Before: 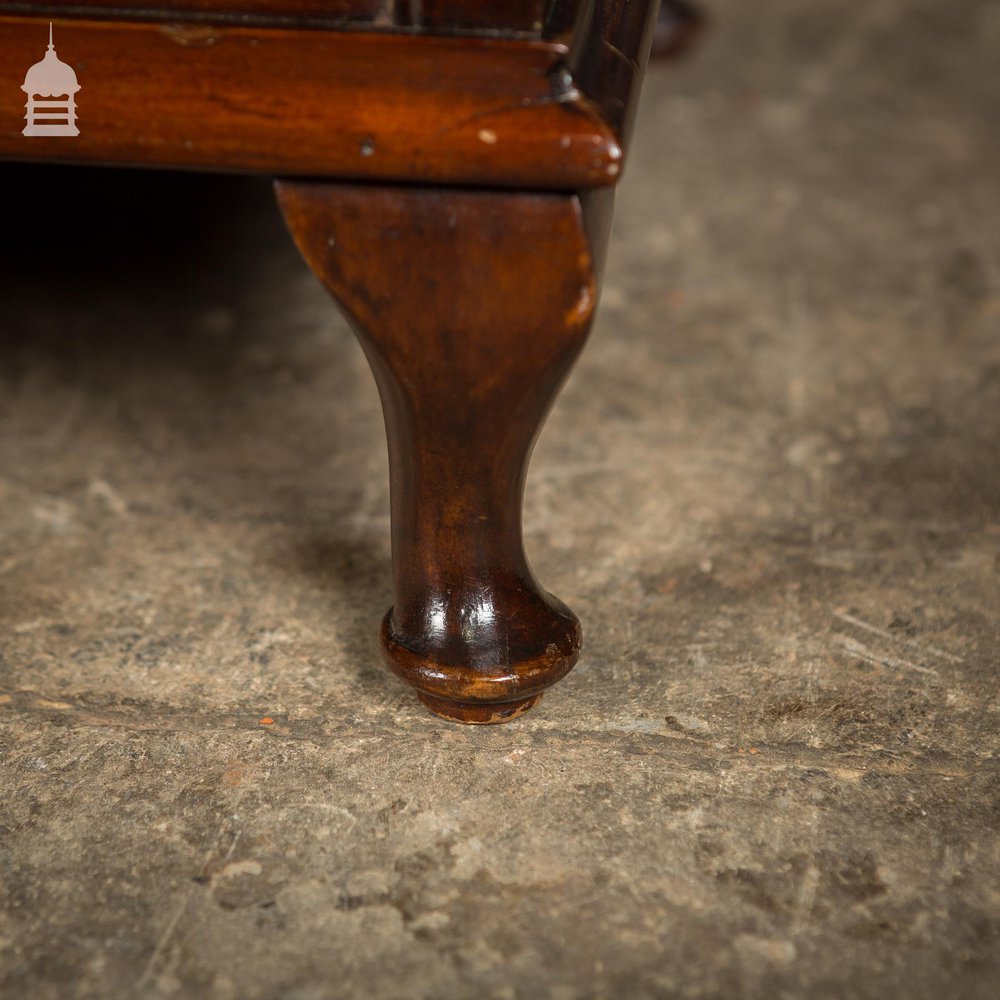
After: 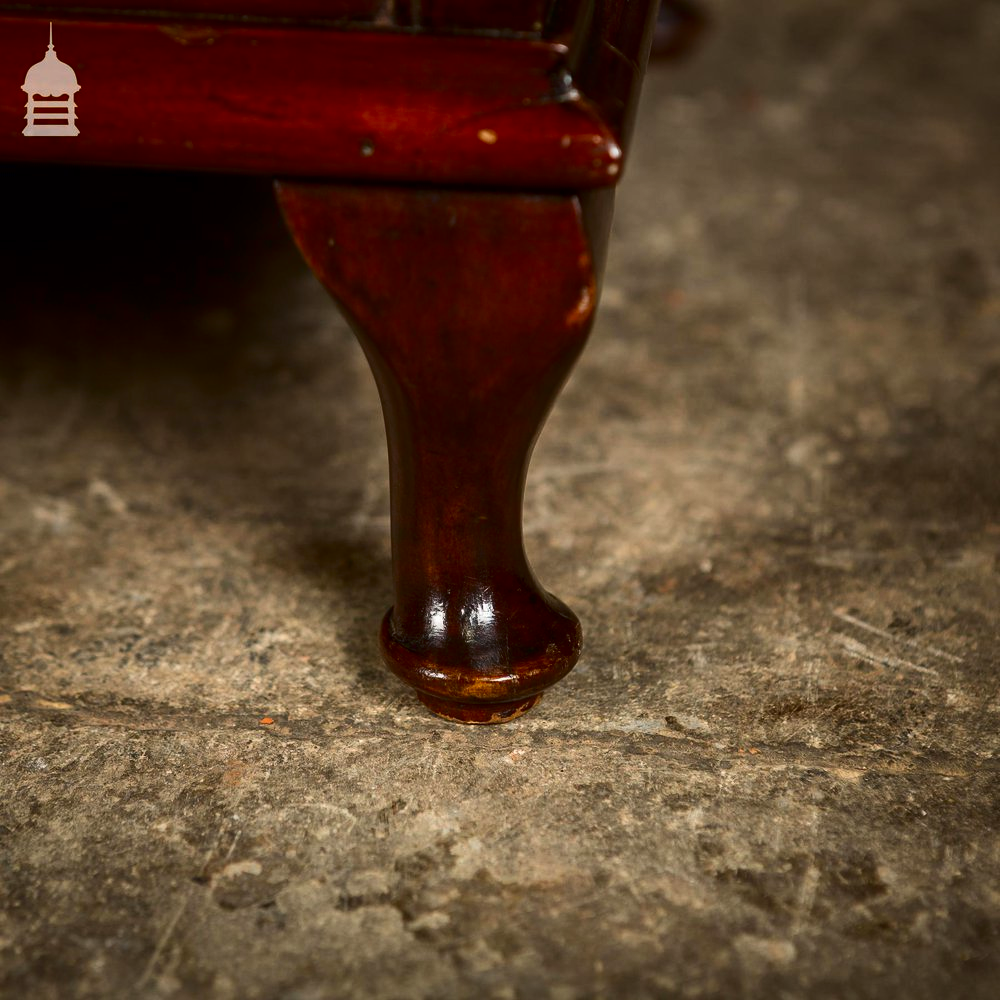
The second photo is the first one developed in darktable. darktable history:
contrast brightness saturation: contrast 0.205, brightness -0.111, saturation 0.209
